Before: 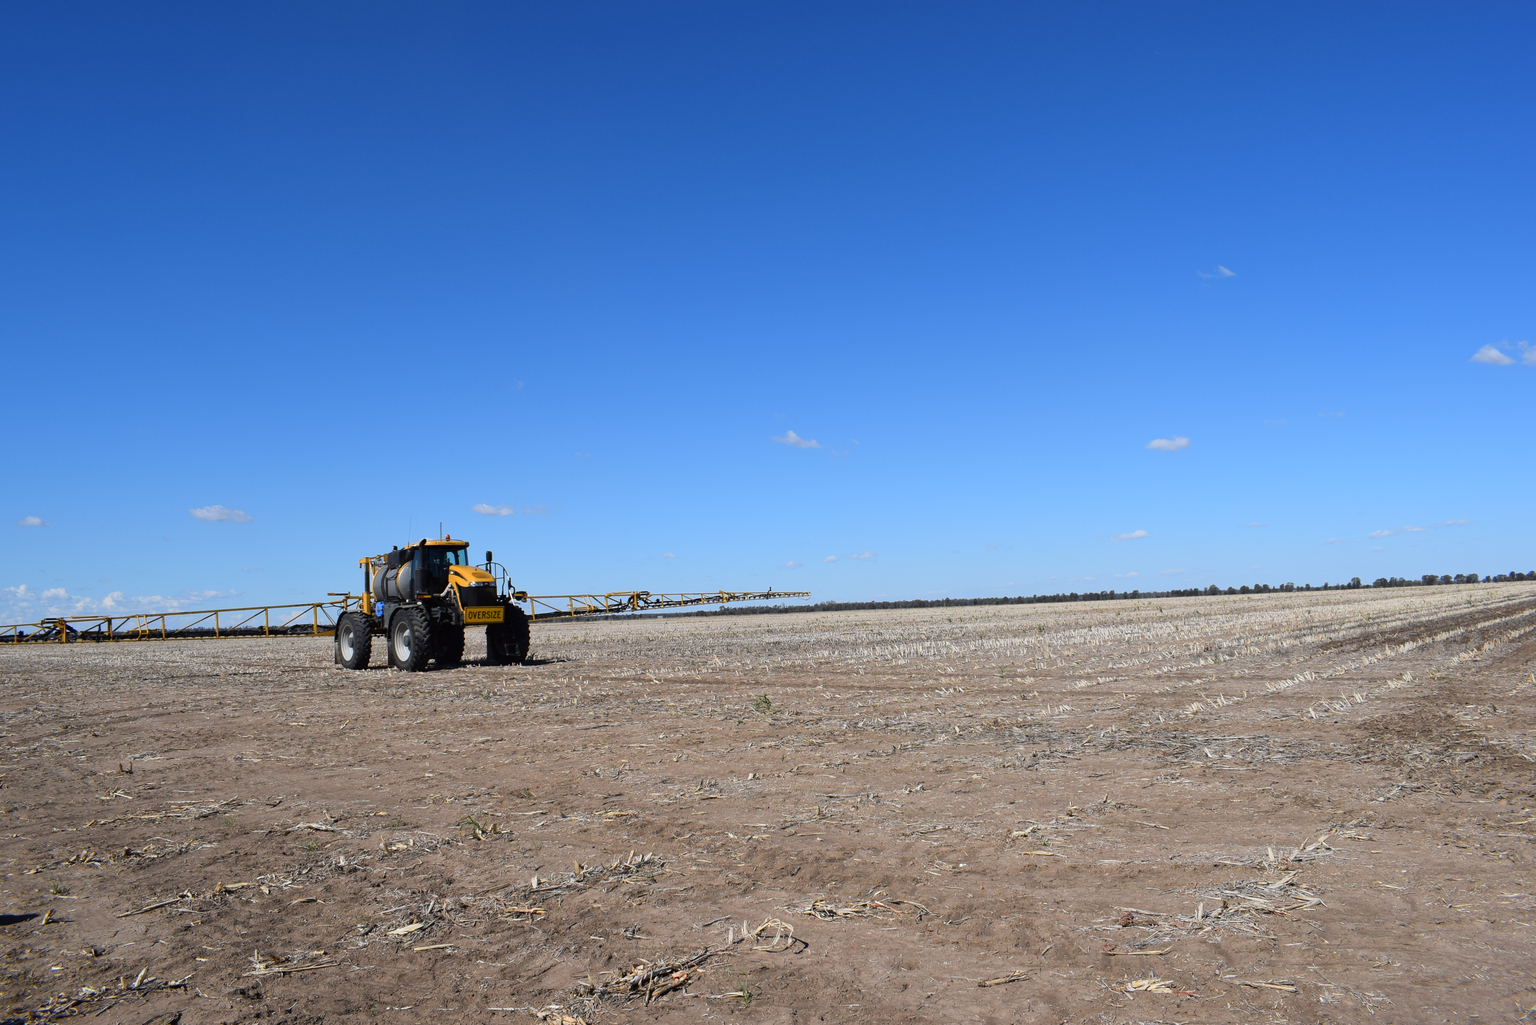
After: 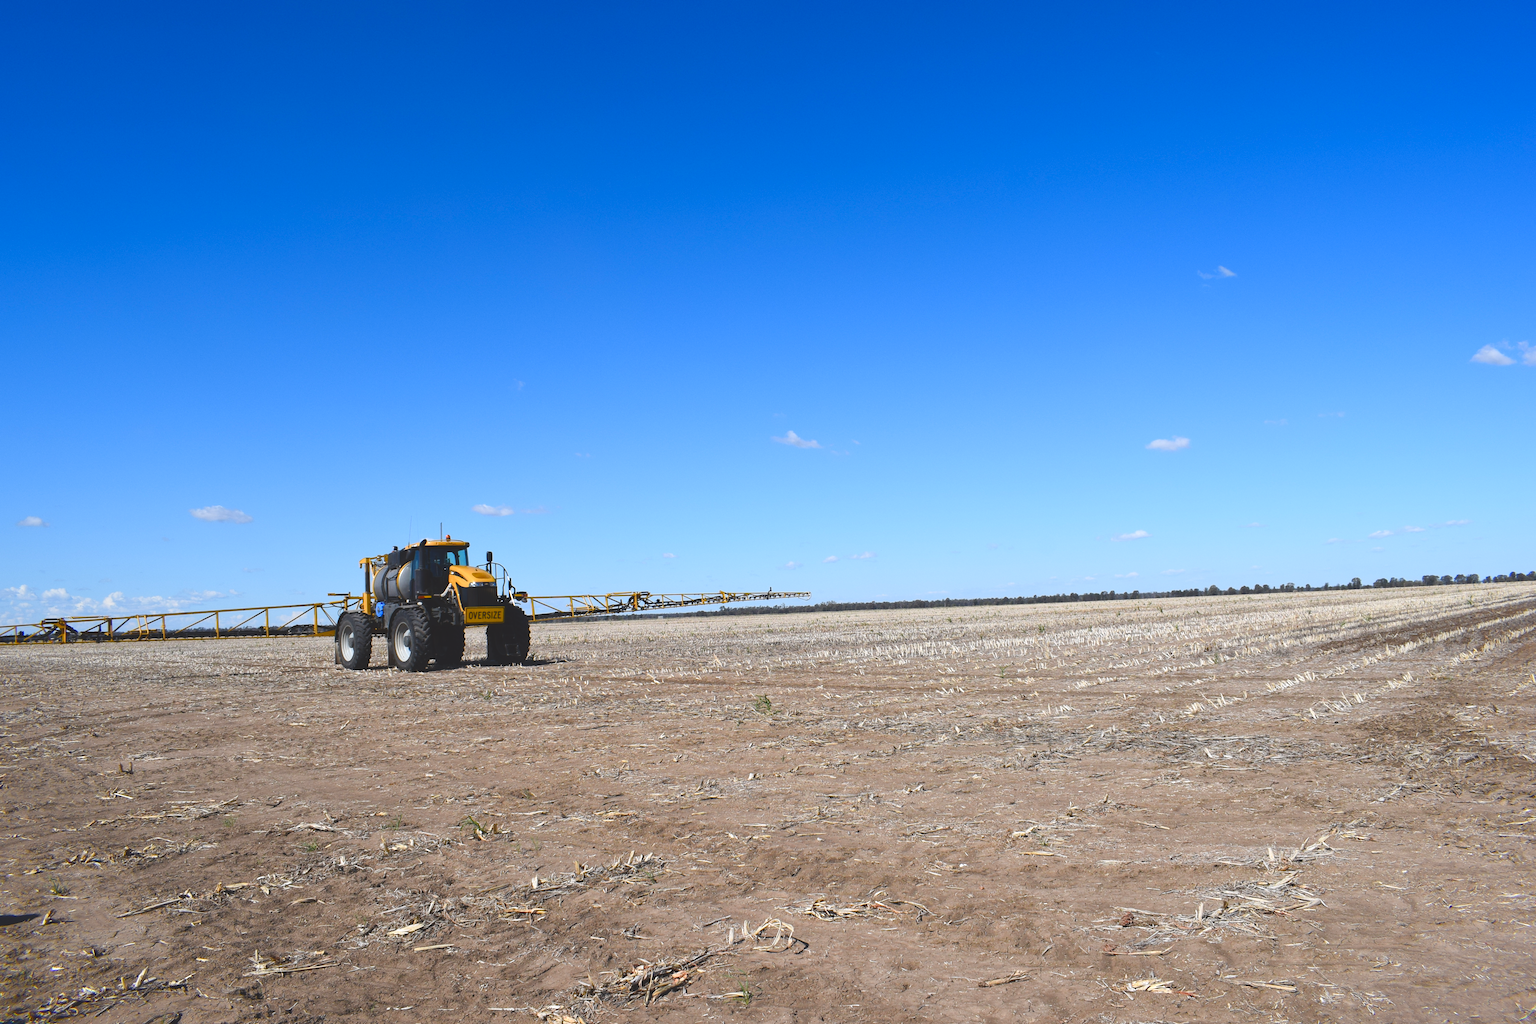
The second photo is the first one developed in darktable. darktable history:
color balance rgb: perceptual saturation grading › global saturation 25%, perceptual saturation grading › highlights -50%, perceptual saturation grading › shadows 30%, perceptual brilliance grading › global brilliance 12%, global vibrance 20%
exposure: black level correction -0.015, exposure -0.125 EV, compensate highlight preservation false
